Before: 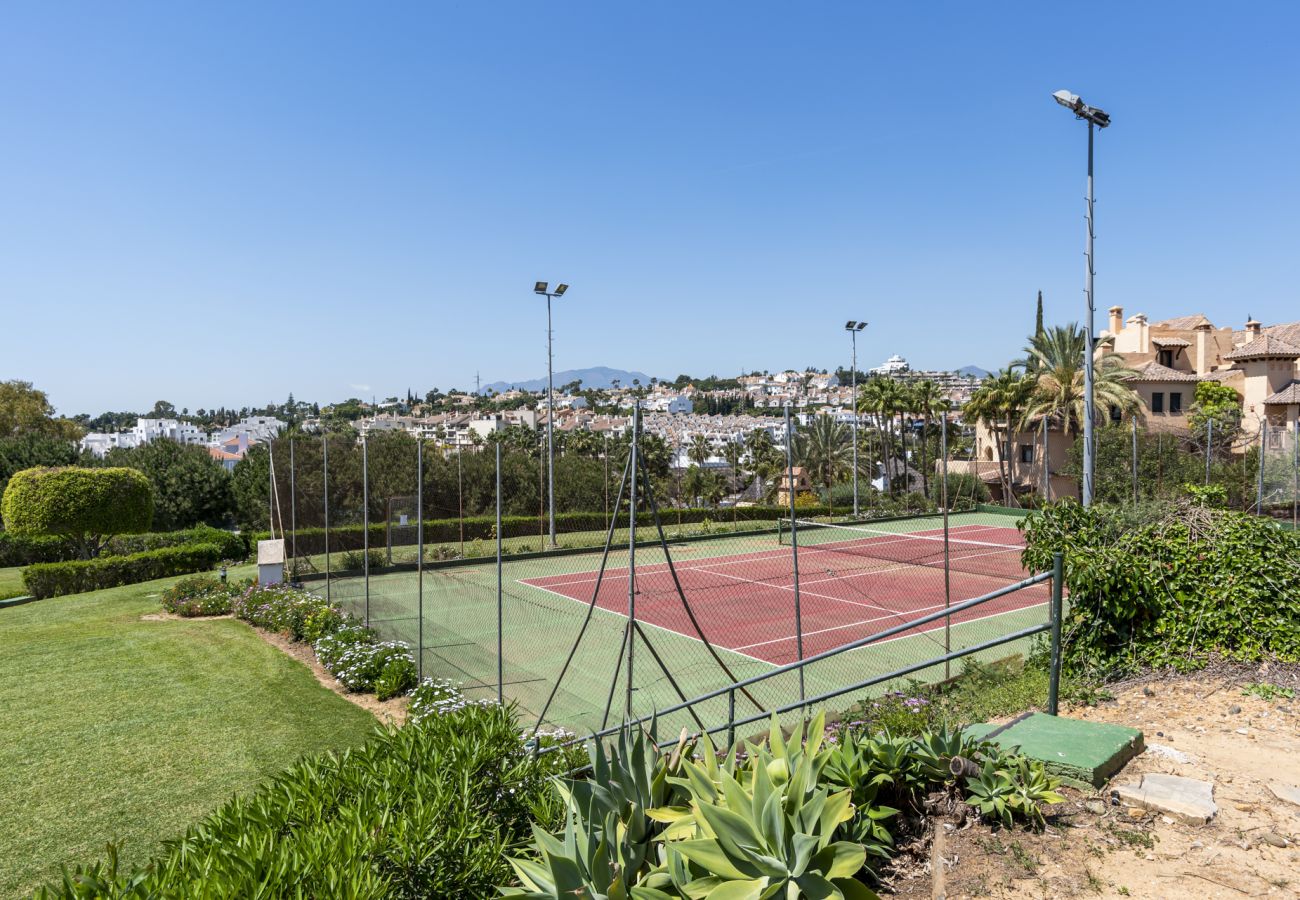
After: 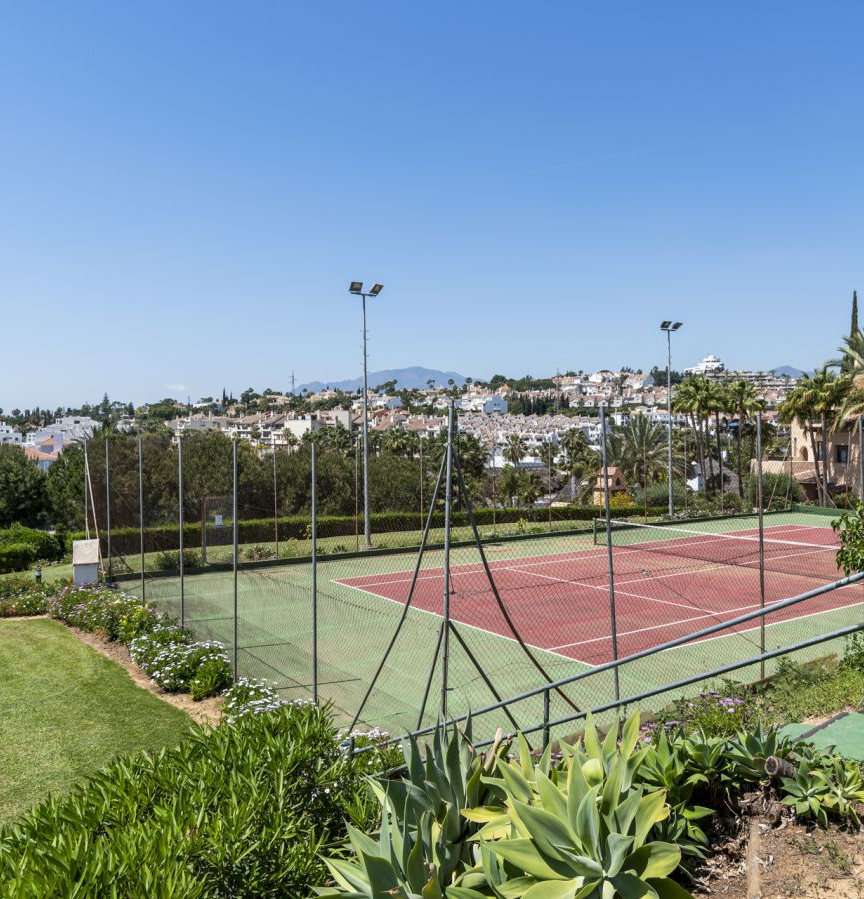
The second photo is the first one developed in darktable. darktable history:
crop and rotate: left 14.292%, right 19.204%
